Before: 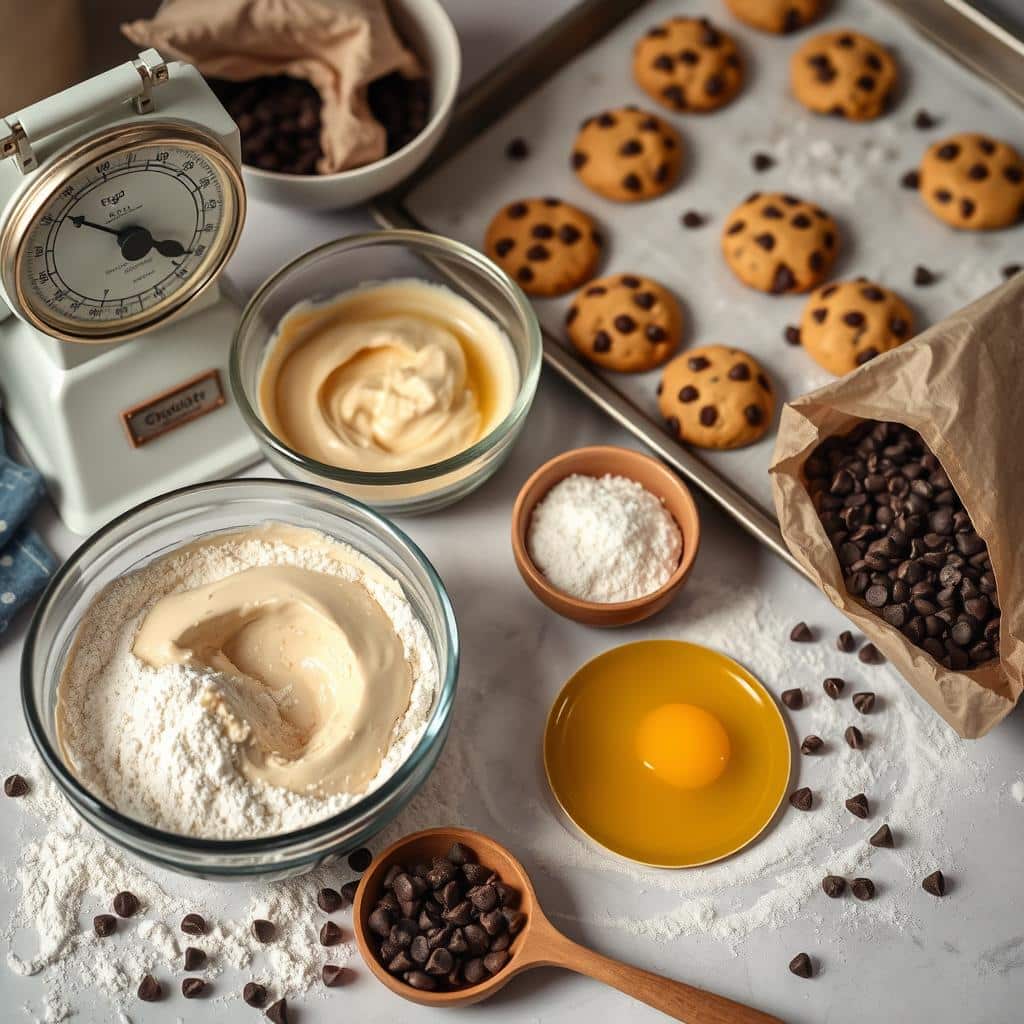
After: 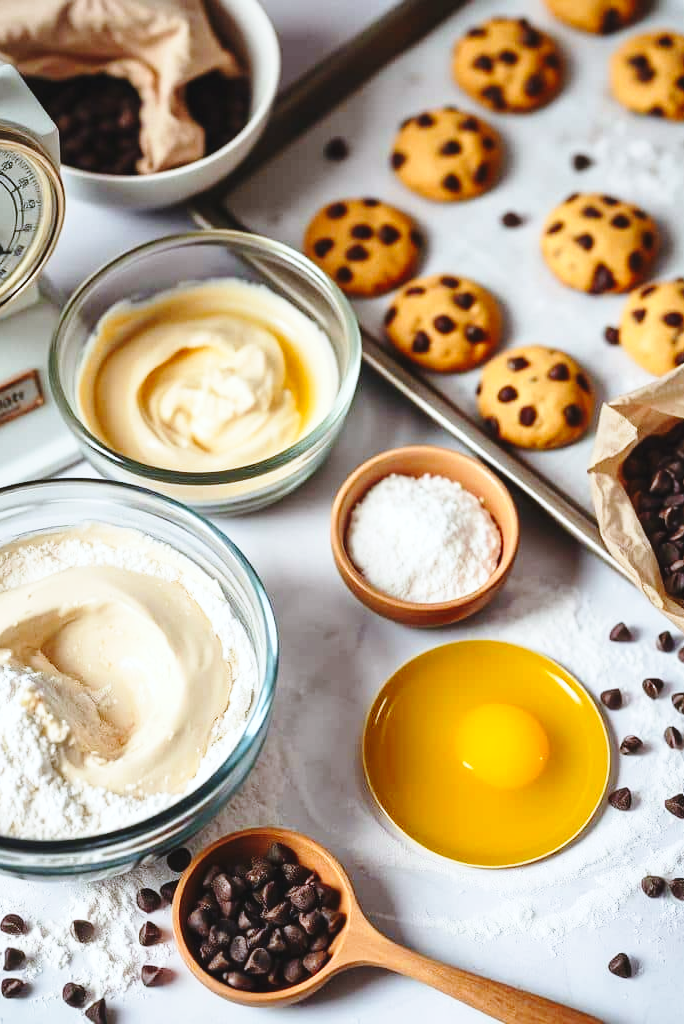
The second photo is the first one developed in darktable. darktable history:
exposure: black level correction -0.005, exposure 0.054 EV, compensate highlight preservation false
base curve: curves: ch0 [(0, 0) (0.028, 0.03) (0.121, 0.232) (0.46, 0.748) (0.859, 0.968) (1, 1)], preserve colors none
white balance: red 0.924, blue 1.095
contrast brightness saturation: contrast 0.1, brightness 0.03, saturation 0.09
crop and rotate: left 17.732%, right 15.423%
